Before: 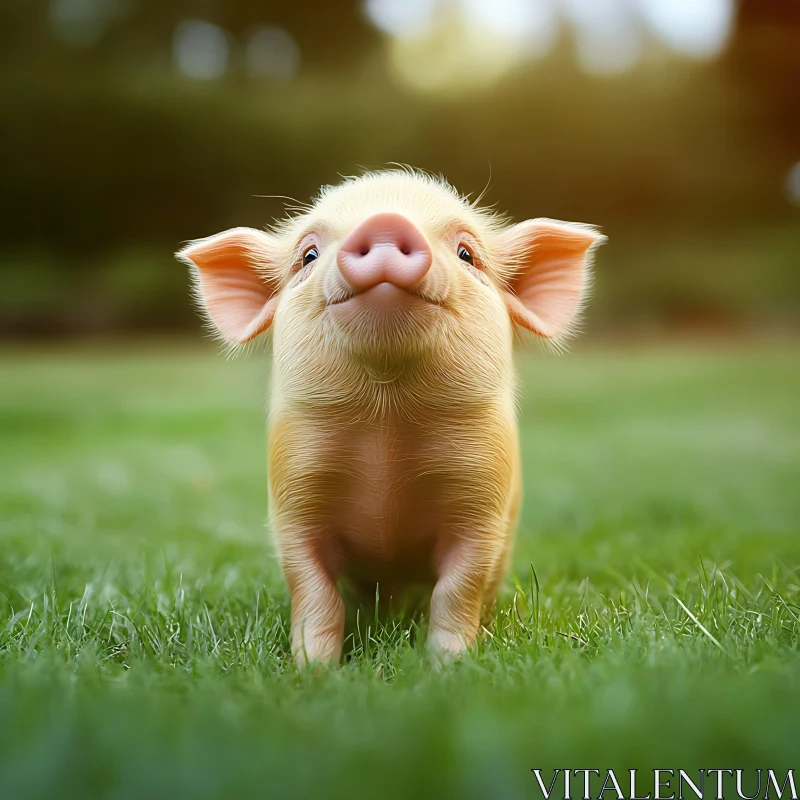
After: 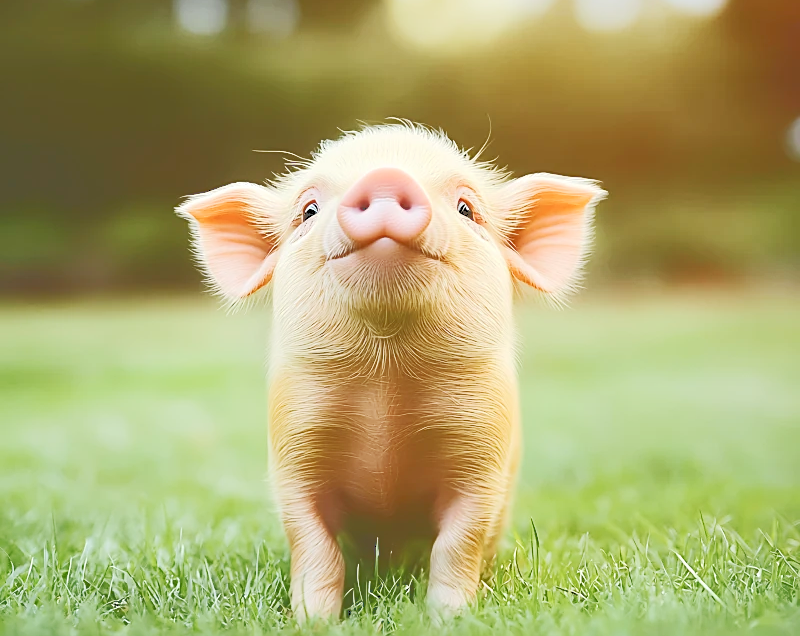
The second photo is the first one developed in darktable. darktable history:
base curve: curves: ch0 [(0, 0) (0.158, 0.273) (0.879, 0.895) (1, 1)], preserve colors none
crop and rotate: top 5.649%, bottom 14.772%
tone curve: curves: ch0 [(0, 0) (0.003, 0.334) (0.011, 0.338) (0.025, 0.338) (0.044, 0.338) (0.069, 0.339) (0.1, 0.342) (0.136, 0.343) (0.177, 0.349) (0.224, 0.36) (0.277, 0.385) (0.335, 0.42) (0.399, 0.465) (0.468, 0.535) (0.543, 0.632) (0.623, 0.73) (0.709, 0.814) (0.801, 0.879) (0.898, 0.935) (1, 1)], color space Lab, independent channels, preserve colors none
sharpen: on, module defaults
